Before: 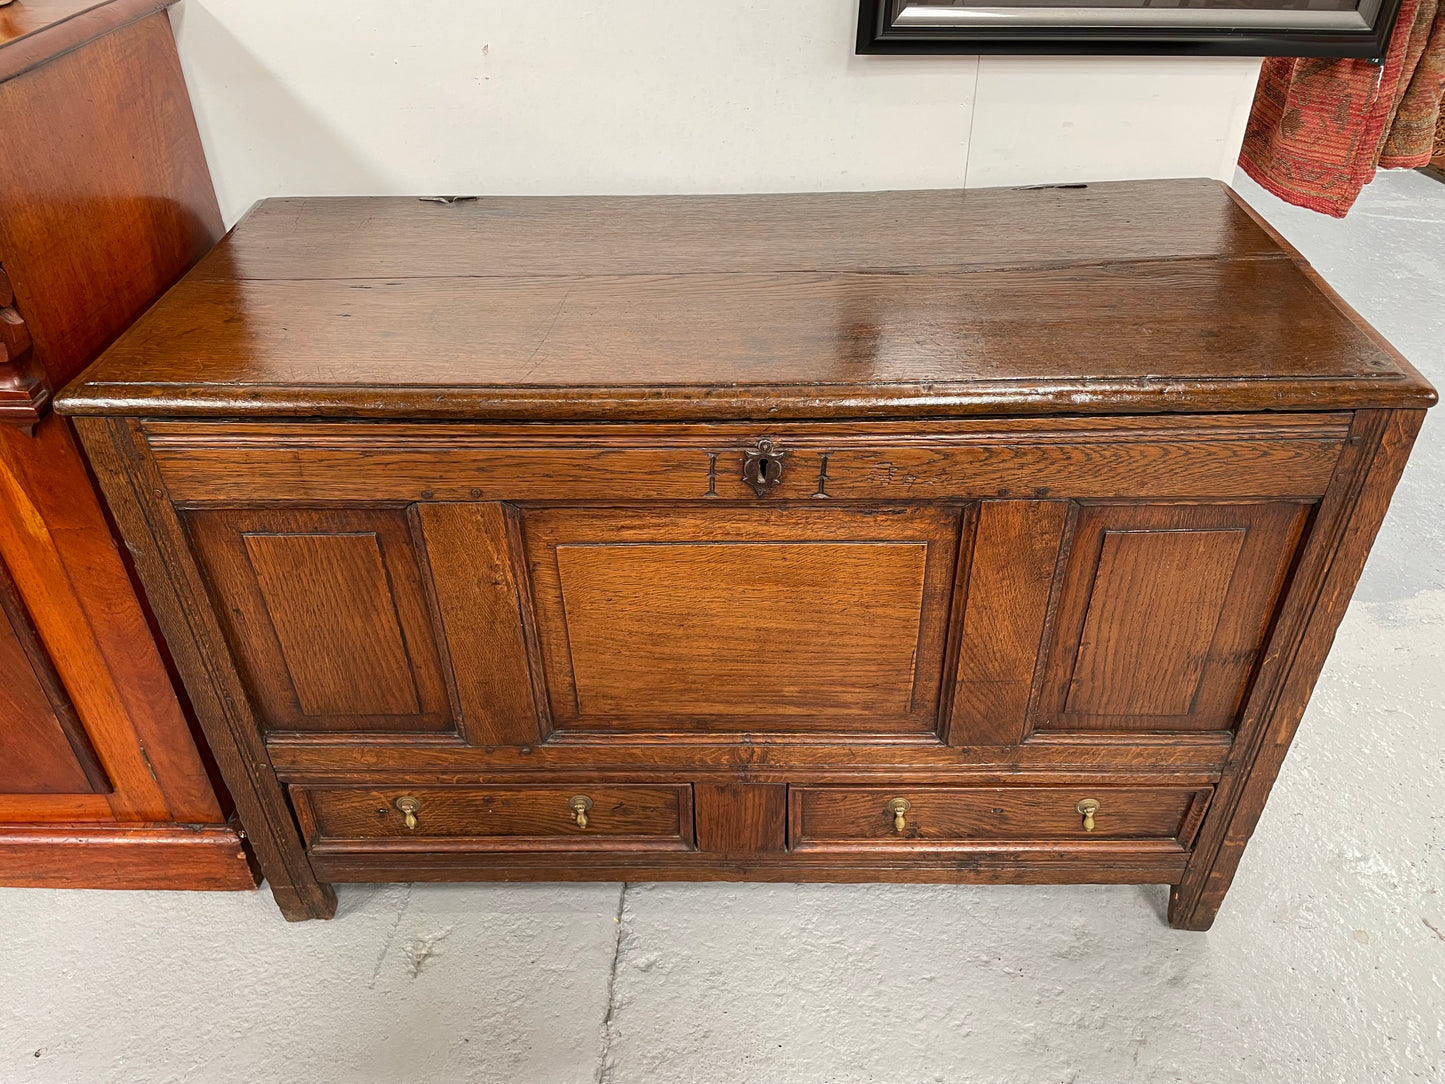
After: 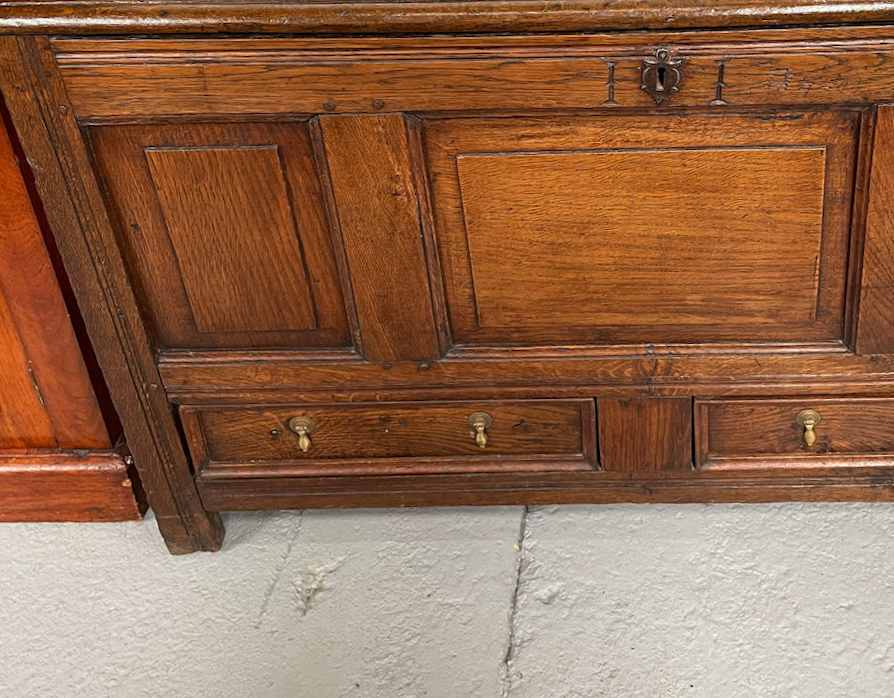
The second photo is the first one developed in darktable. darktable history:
crop and rotate: angle -0.82°, left 3.85%, top 31.828%, right 27.992%
rotate and perspective: rotation -1.68°, lens shift (vertical) -0.146, crop left 0.049, crop right 0.912, crop top 0.032, crop bottom 0.96
